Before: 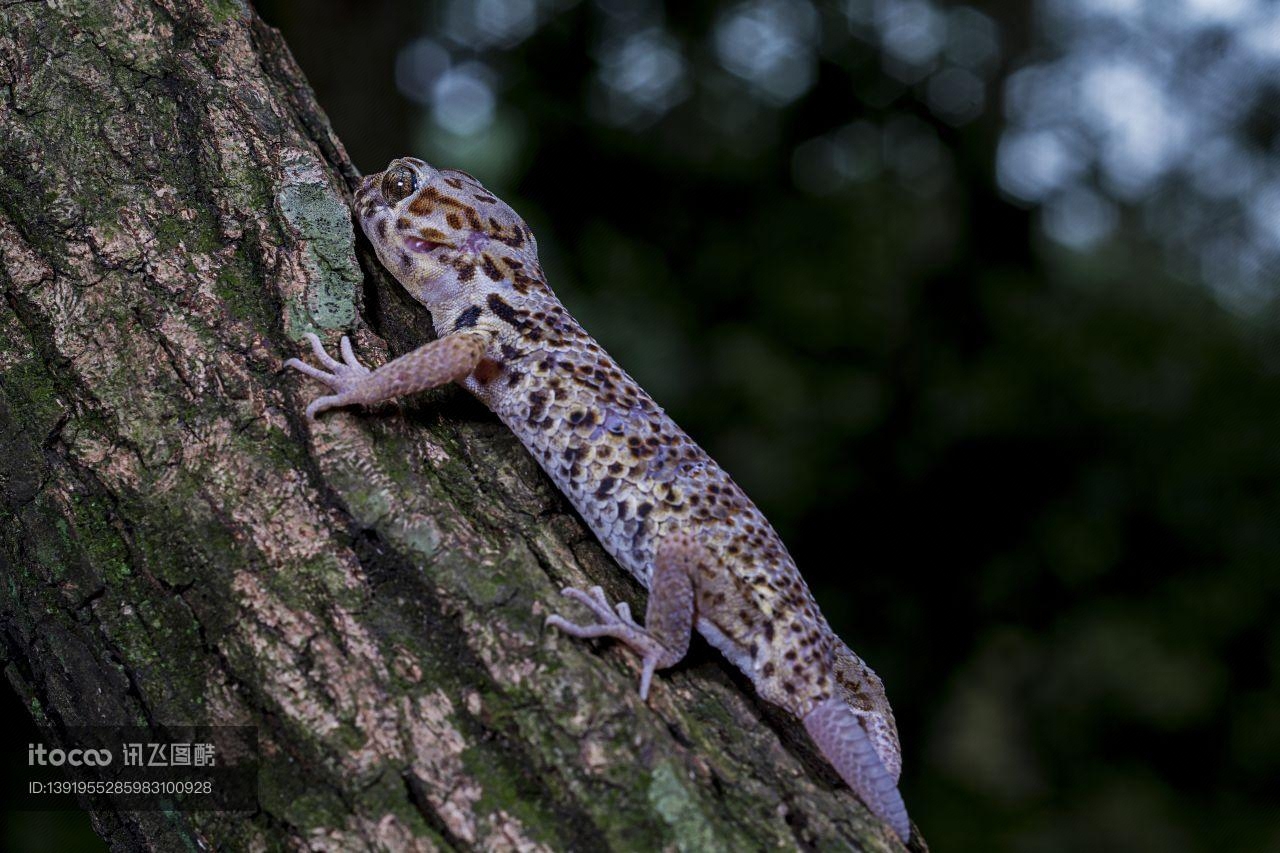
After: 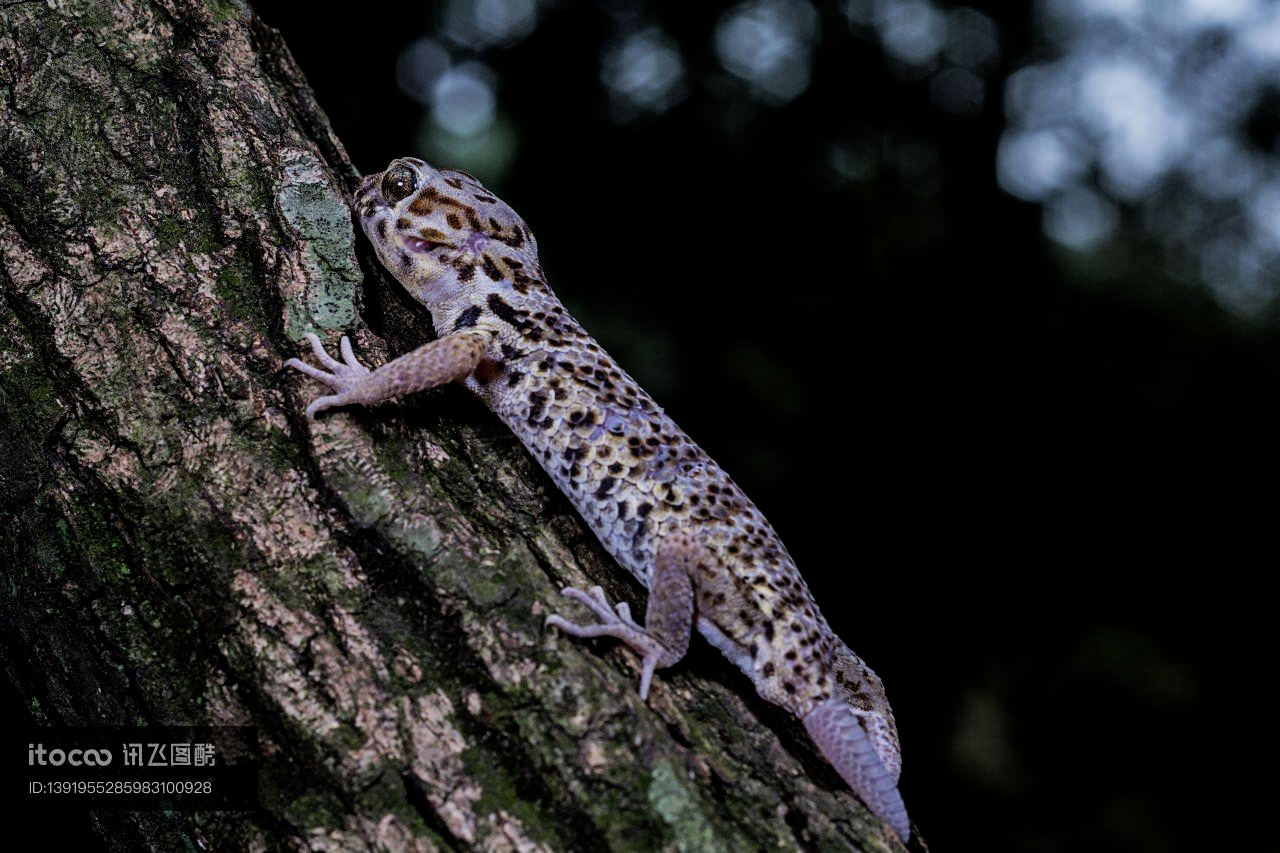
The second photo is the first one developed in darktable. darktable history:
filmic rgb: middle gray luminance 12.78%, black relative exposure -10.2 EV, white relative exposure 3.47 EV, target black luminance 0%, hardness 5.7, latitude 45.11%, contrast 1.217, highlights saturation mix 4.88%, shadows ↔ highlights balance 27.33%, color science v6 (2022)
